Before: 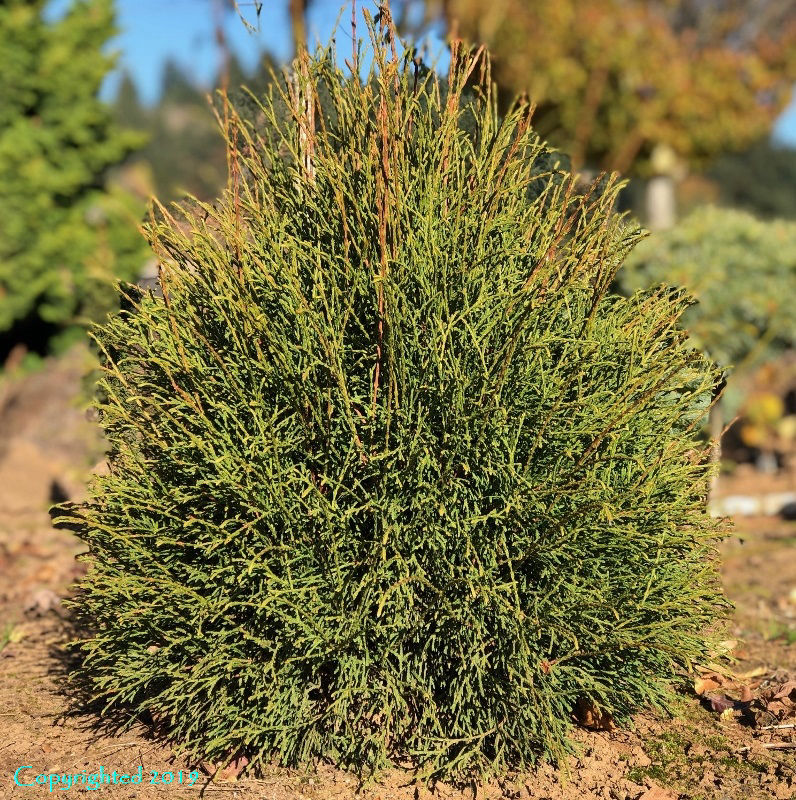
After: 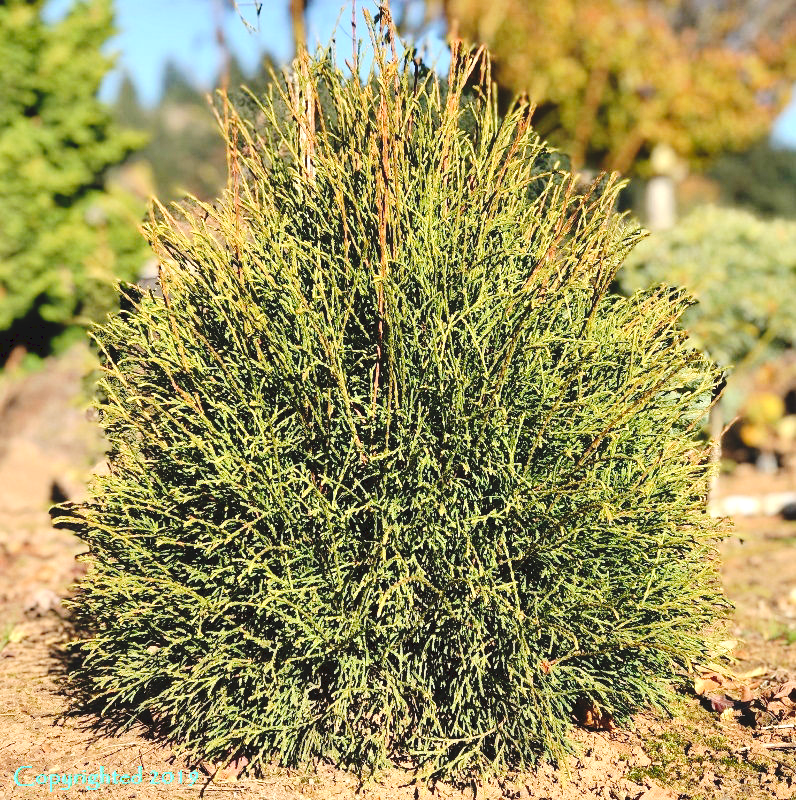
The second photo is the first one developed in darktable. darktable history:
tone curve: curves: ch0 [(0, 0) (0.003, 0.074) (0.011, 0.079) (0.025, 0.083) (0.044, 0.095) (0.069, 0.097) (0.1, 0.11) (0.136, 0.131) (0.177, 0.159) (0.224, 0.209) (0.277, 0.279) (0.335, 0.367) (0.399, 0.455) (0.468, 0.538) (0.543, 0.621) (0.623, 0.699) (0.709, 0.782) (0.801, 0.848) (0.898, 0.924) (1, 1)], preserve colors none
color correction: highlights a* -0.137, highlights b* 0.137
exposure: exposure 0.564 EV, compensate highlight preservation false
